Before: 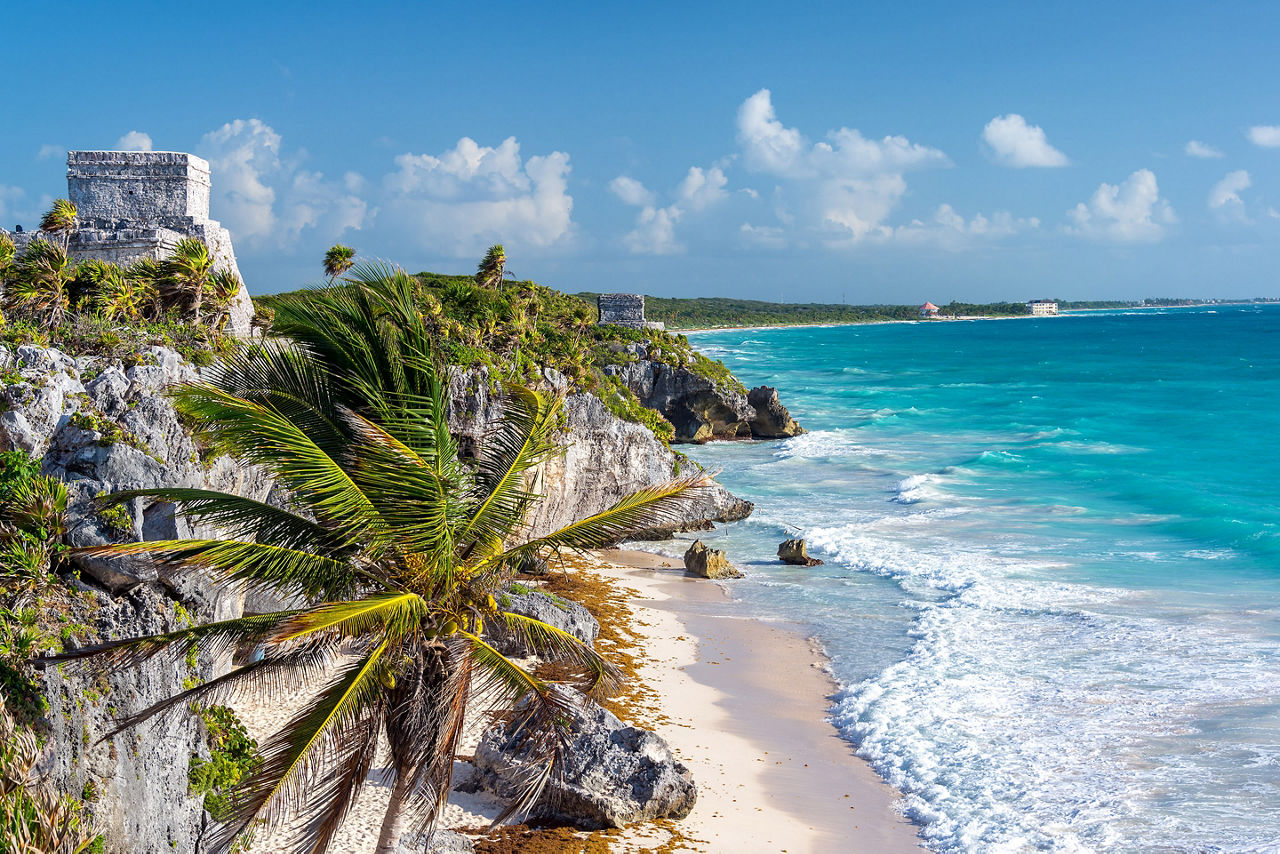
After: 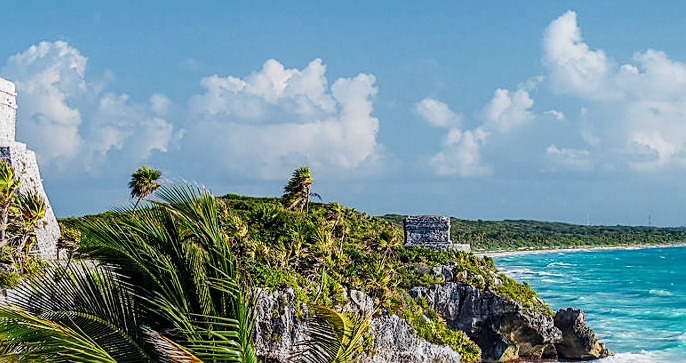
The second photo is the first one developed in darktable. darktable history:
crop: left 15.221%, top 9.152%, right 31.148%, bottom 48.281%
tone curve: curves: ch0 [(0, 0.023) (0.184, 0.168) (0.491, 0.519) (0.748, 0.765) (1, 0.919)]; ch1 [(0, 0) (0.179, 0.173) (0.322, 0.32) (0.424, 0.424) (0.496, 0.501) (0.563, 0.586) (0.761, 0.803) (1, 1)]; ch2 [(0, 0) (0.434, 0.447) (0.483, 0.487) (0.557, 0.541) (0.697, 0.68) (1, 1)], preserve colors none
sharpen: on, module defaults
local contrast: highlights 34%, detail 134%
